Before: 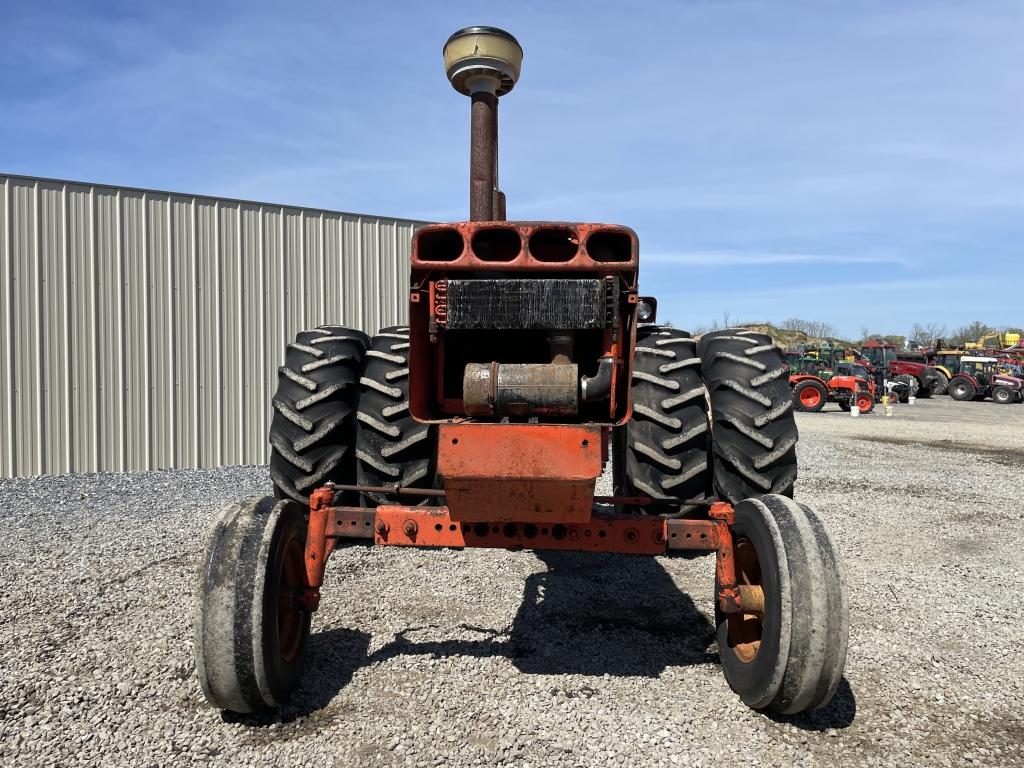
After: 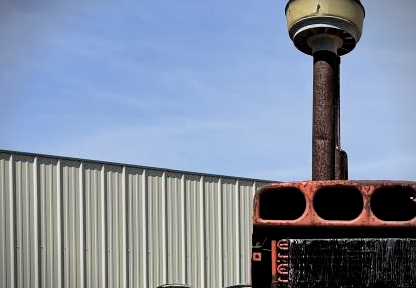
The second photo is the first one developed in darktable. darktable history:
velvia: on, module defaults
filmic rgb: black relative exposure -5.03 EV, white relative exposure 3.52 EV, threshold 2.96 EV, hardness 3.18, contrast 1.296, highlights saturation mix -49.37%, enable highlight reconstruction true
crop: left 15.471%, top 5.434%, right 43.829%, bottom 56.968%
vignetting: fall-off start 88.38%, fall-off radius 44.17%, width/height ratio 1.165
